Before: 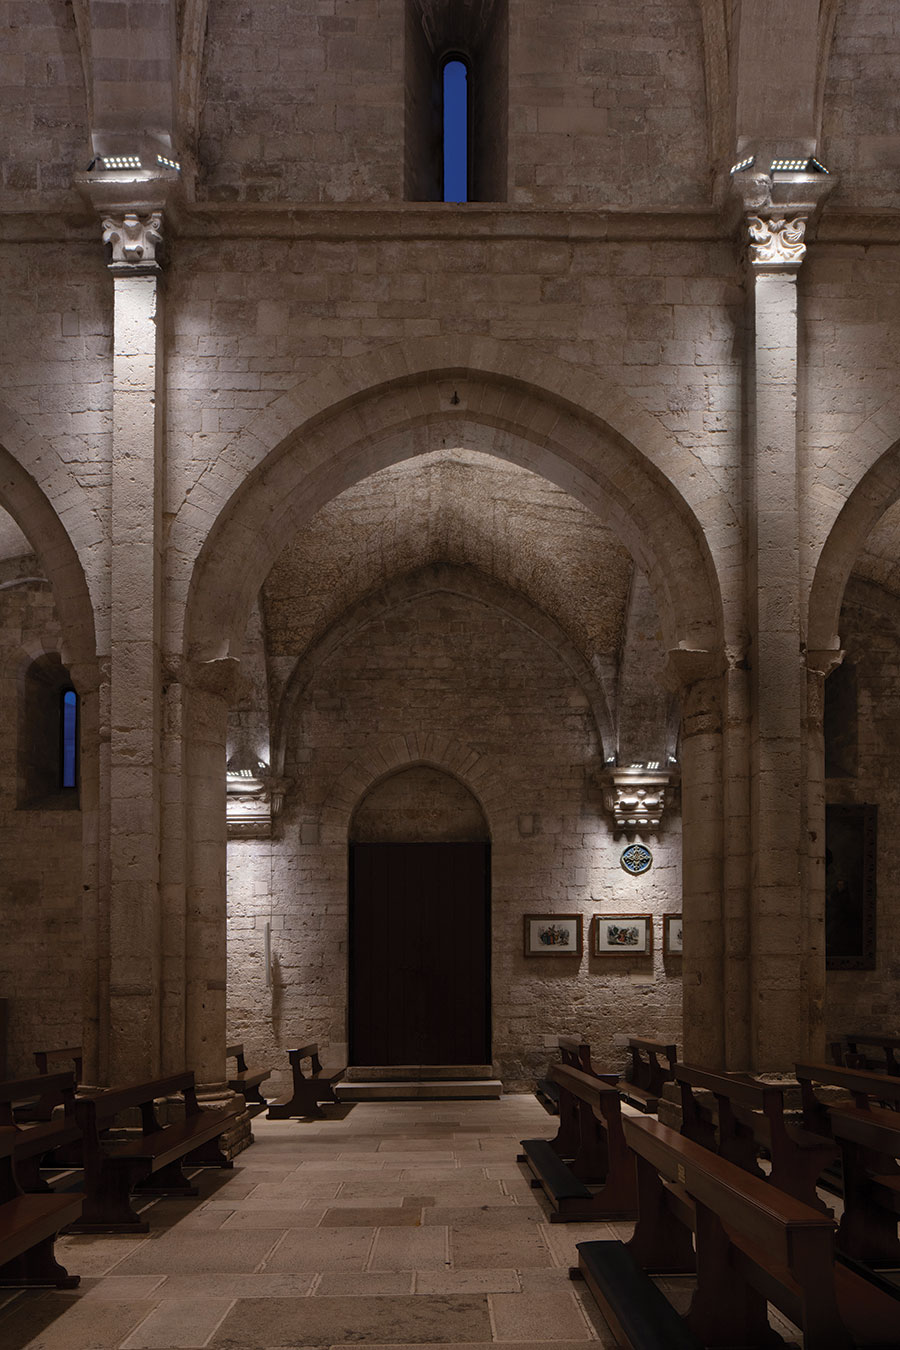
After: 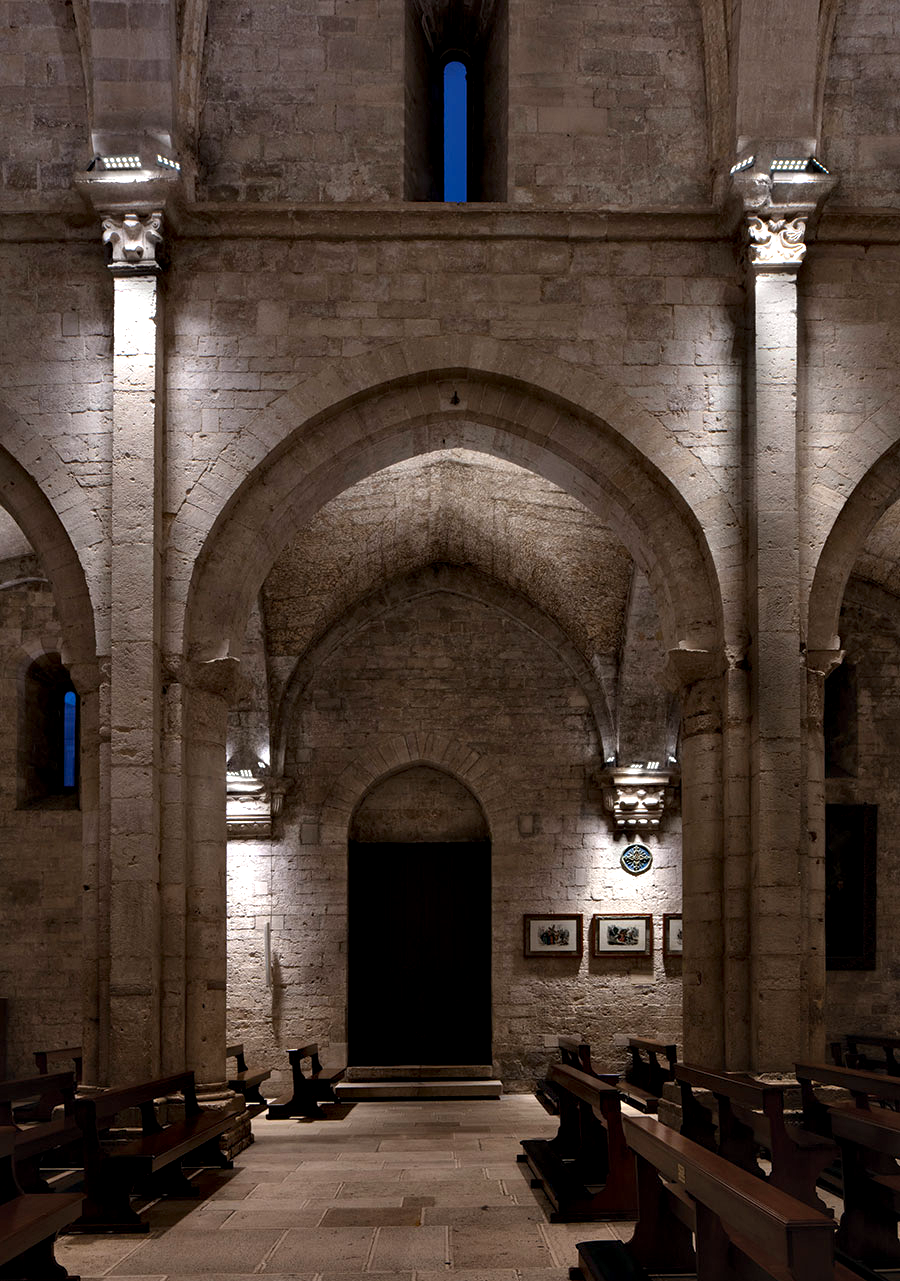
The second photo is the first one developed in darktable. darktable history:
crop and rotate: top 0.01%, bottom 5.03%
contrast equalizer: octaves 7, y [[0.6 ×6], [0.55 ×6], [0 ×6], [0 ×6], [0 ×6]]
exposure: compensate exposure bias true, compensate highlight preservation false
